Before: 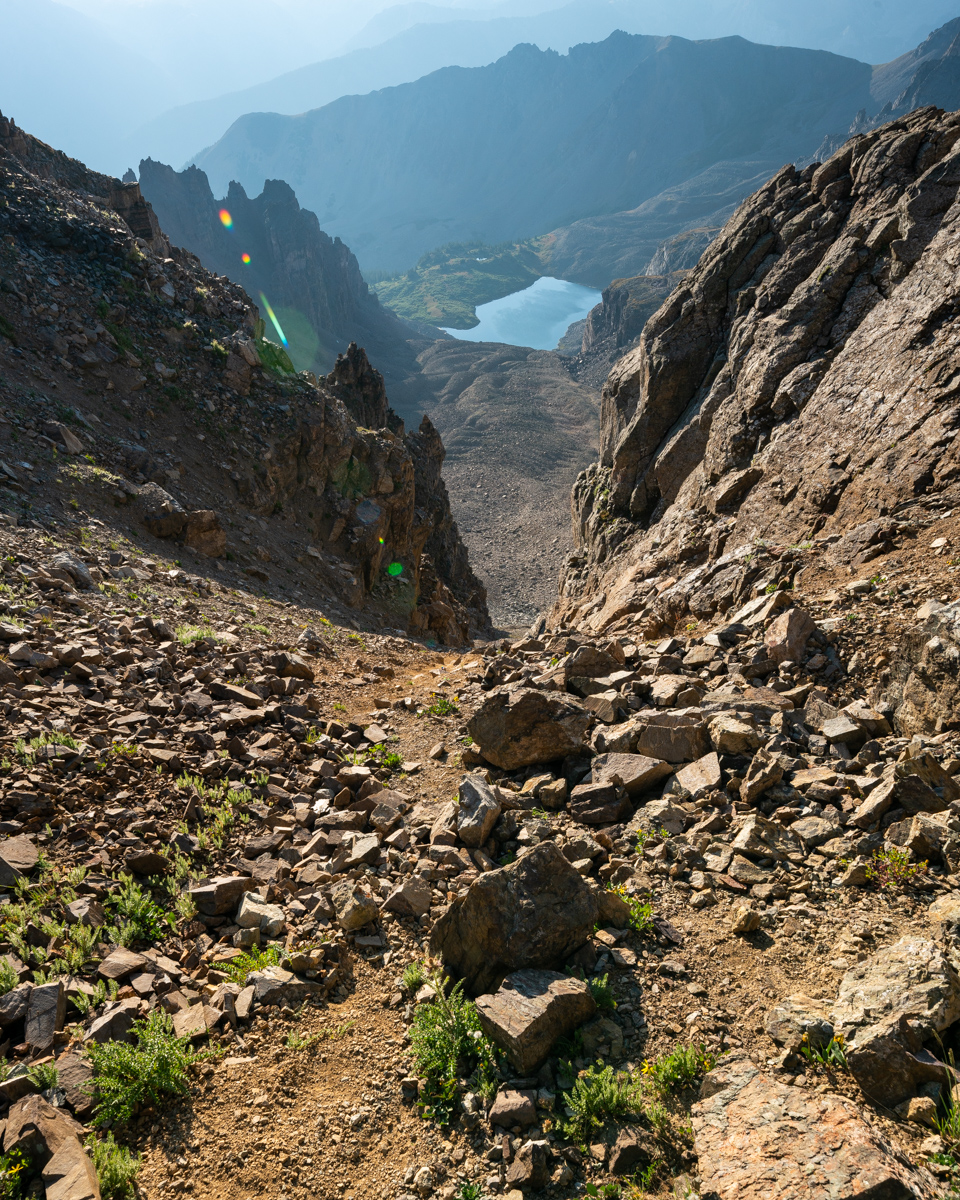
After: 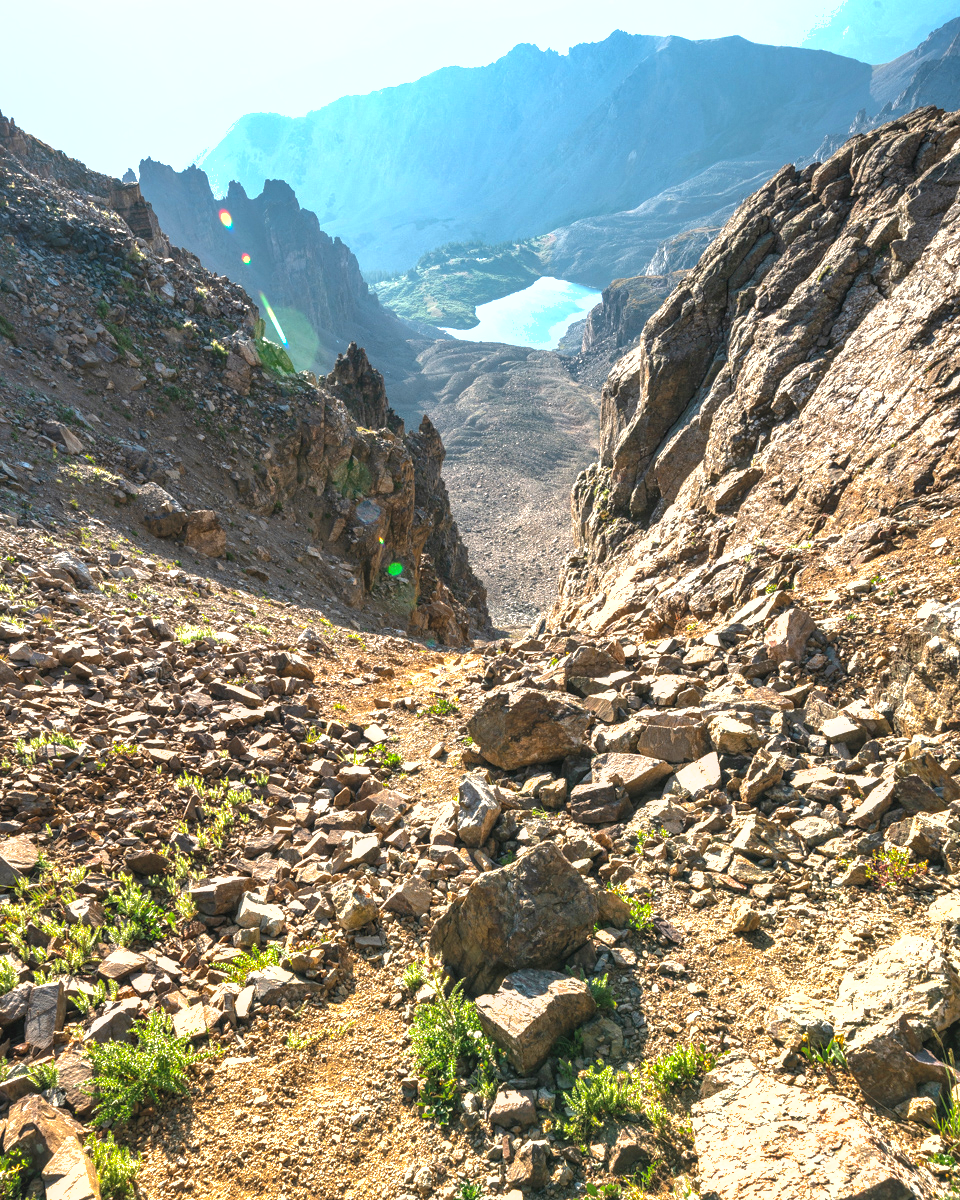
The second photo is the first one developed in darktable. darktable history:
exposure: black level correction -0.002, exposure 1.35 EV, compensate highlight preservation false
shadows and highlights: on, module defaults
local contrast: highlights 55%, shadows 52%, detail 130%, midtone range 0.452
